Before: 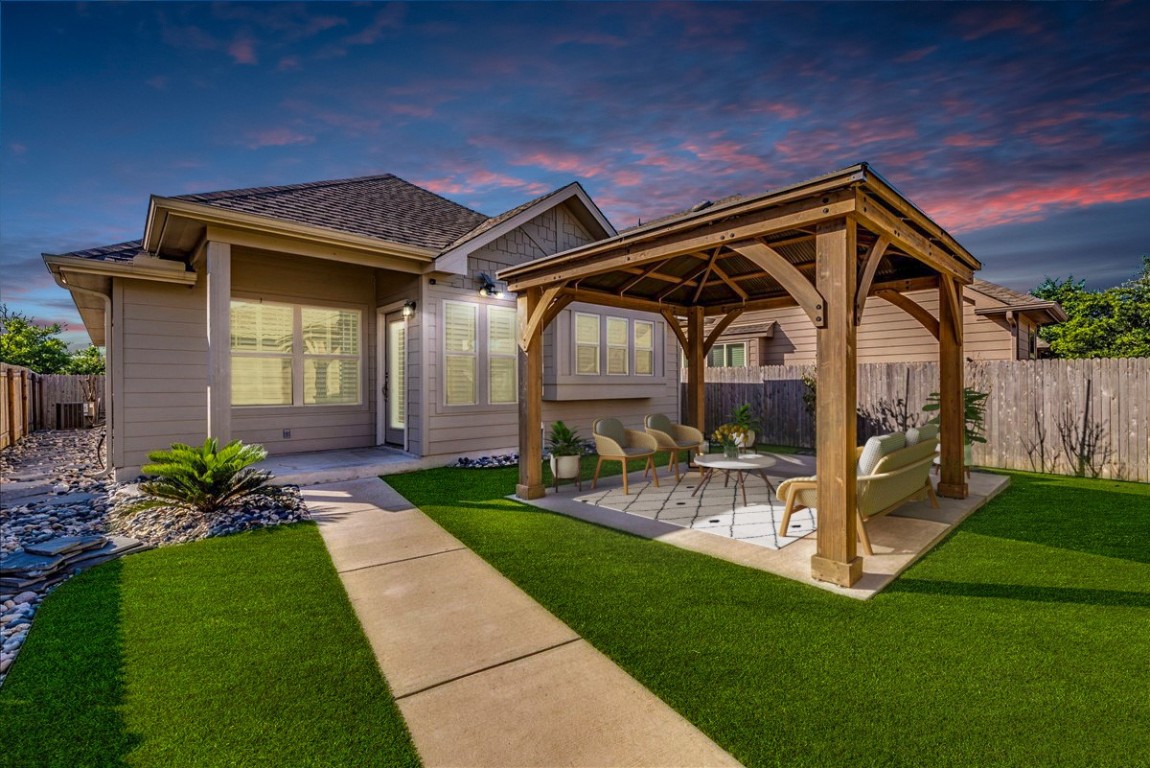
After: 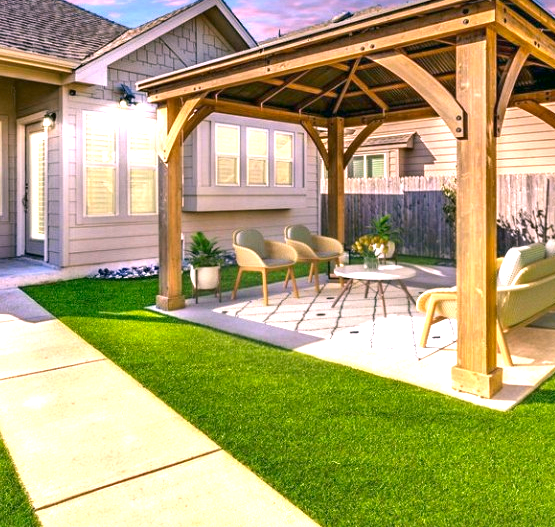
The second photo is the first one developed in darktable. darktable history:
exposure: exposure 2.04 EV, compensate highlight preservation false
crop: left 31.379%, top 24.658%, right 20.326%, bottom 6.628%
color correction: highlights a* -0.482, highlights b* 9.48, shadows a* -9.48, shadows b* 0.803
white balance: red 1.066, blue 1.119
graduated density: rotation 5.63°, offset 76.9
